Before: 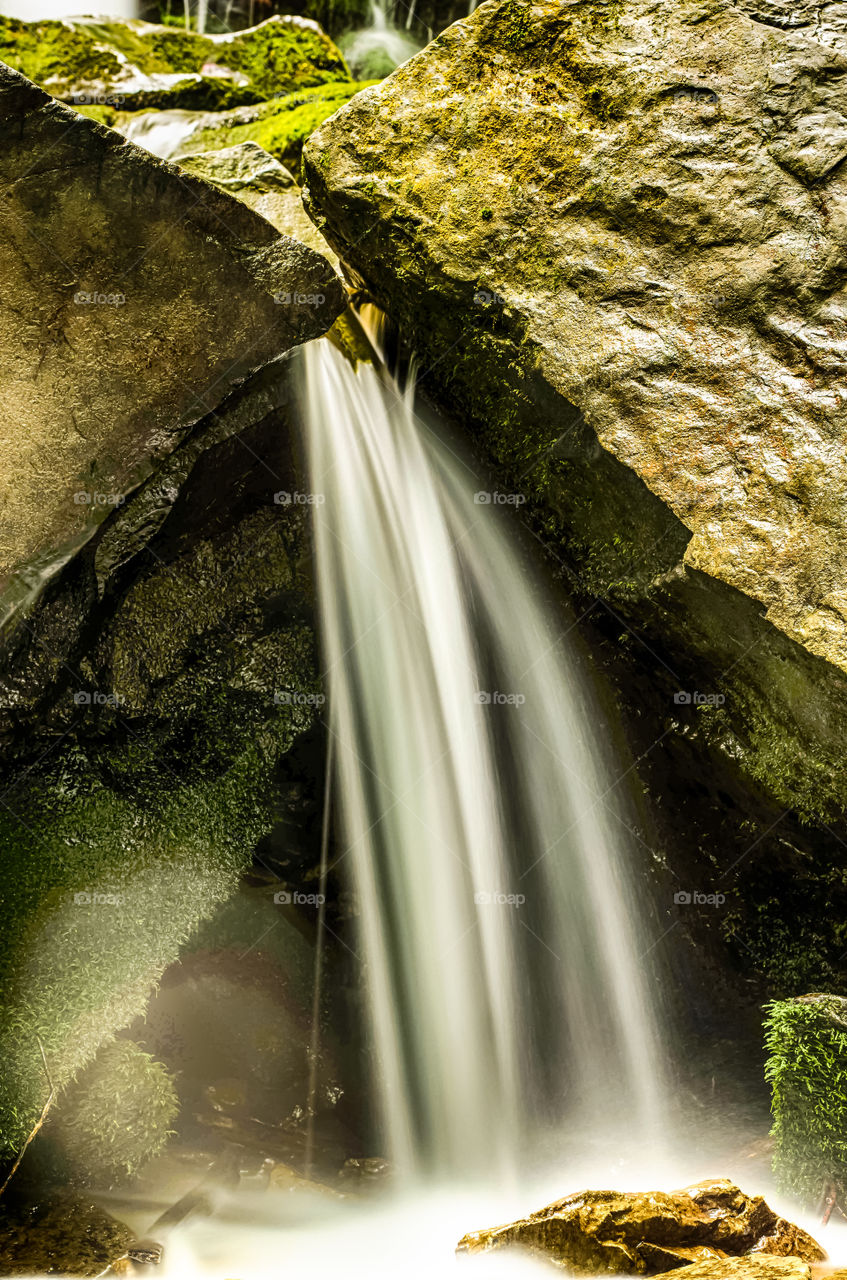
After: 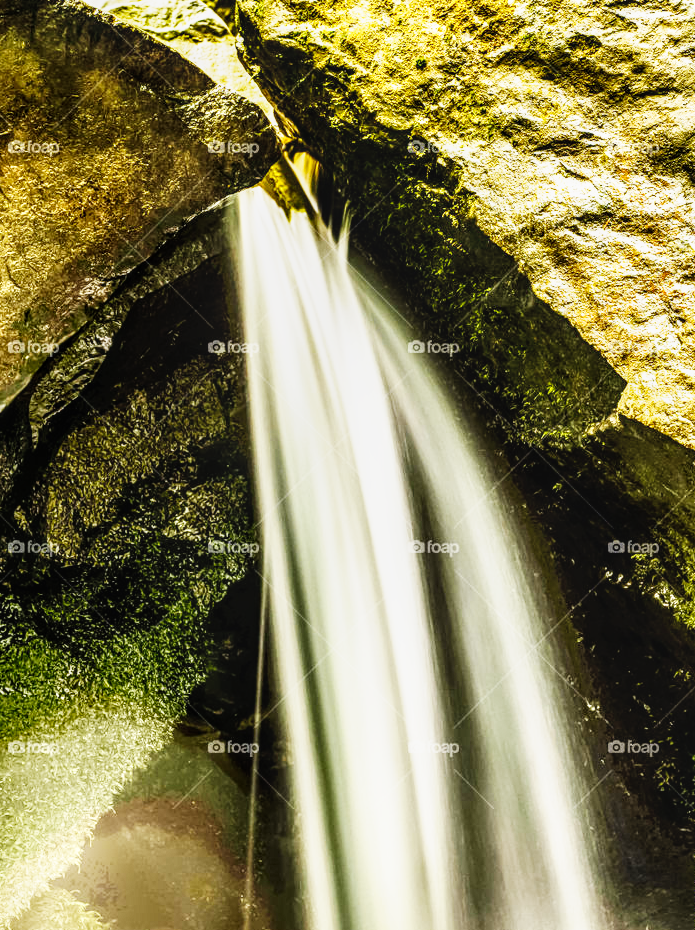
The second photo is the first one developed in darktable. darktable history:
local contrast: on, module defaults
crop: left 7.832%, top 11.857%, right 10.017%, bottom 15.461%
base curve: curves: ch0 [(0, 0) (0.007, 0.004) (0.027, 0.03) (0.046, 0.07) (0.207, 0.54) (0.442, 0.872) (0.673, 0.972) (1, 1)], preserve colors none
